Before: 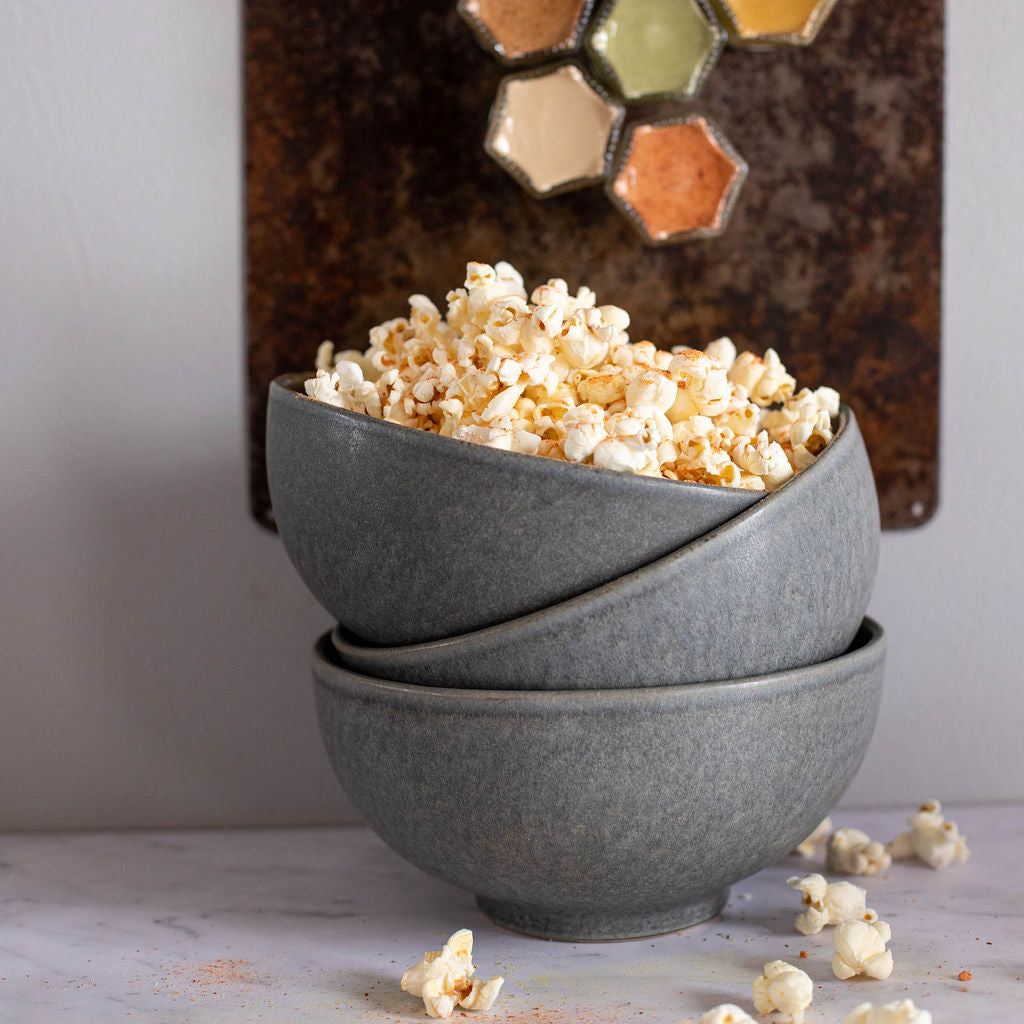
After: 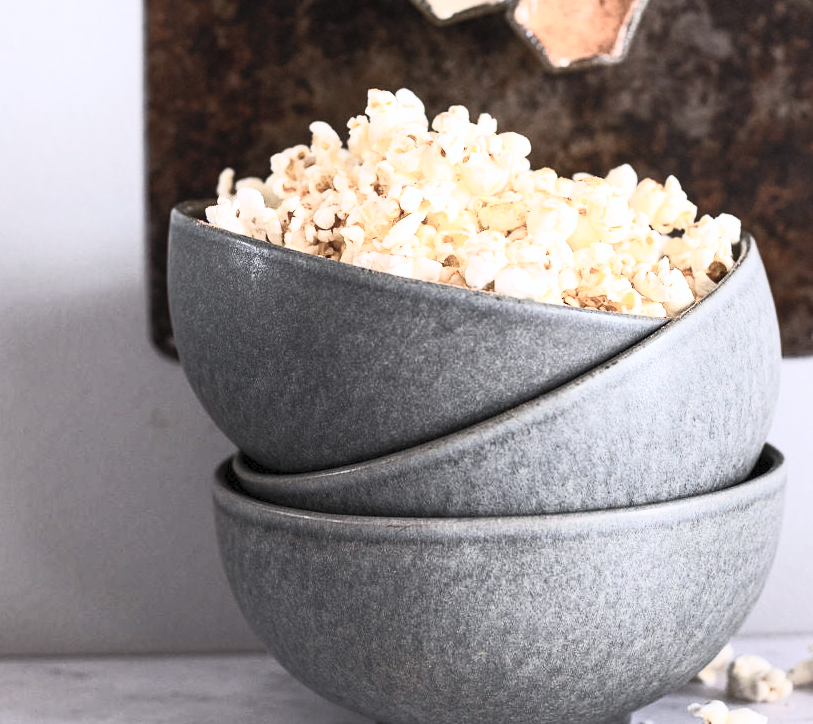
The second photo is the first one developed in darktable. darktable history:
crop: left 9.712%, top 16.928%, right 10.845%, bottom 12.332%
contrast brightness saturation: contrast 0.57, brightness 0.57, saturation -0.34
color calibration: illuminant as shot in camera, x 0.358, y 0.373, temperature 4628.91 K
